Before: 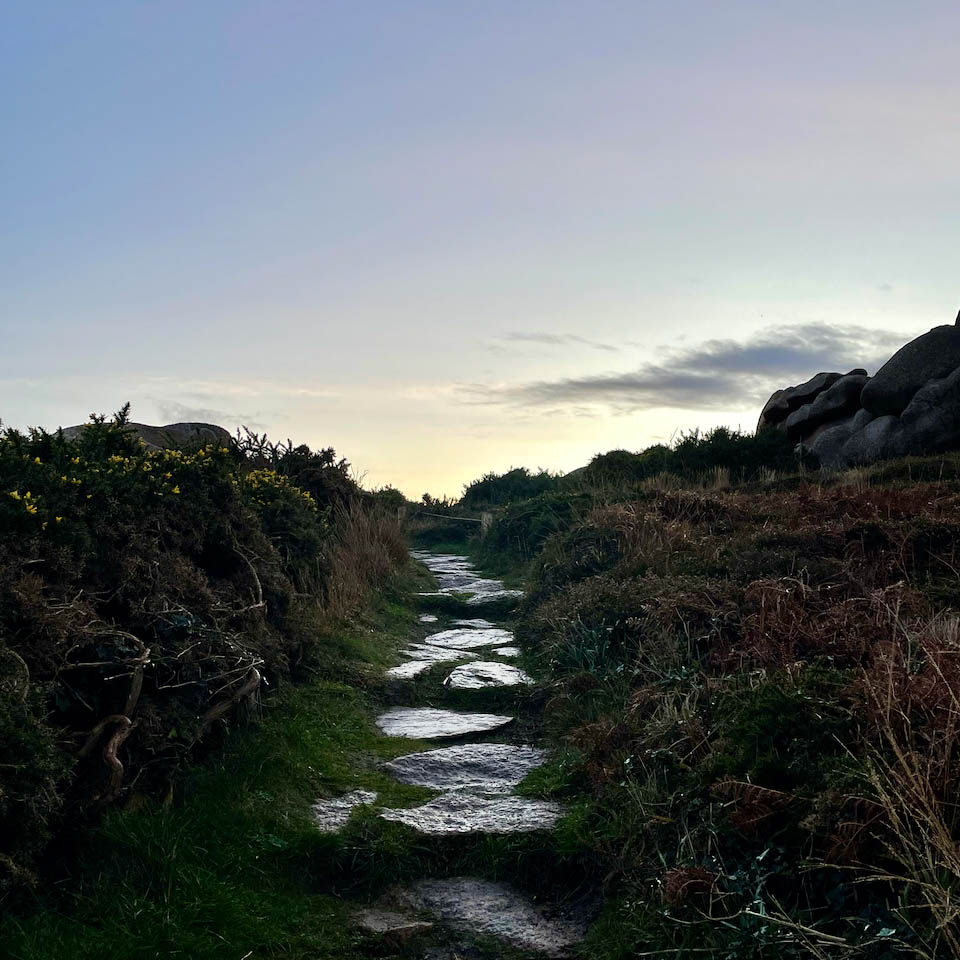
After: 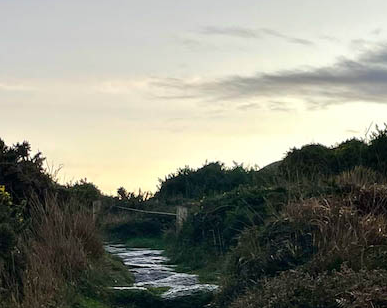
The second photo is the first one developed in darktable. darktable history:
crop: left 31.835%, top 31.965%, right 27.768%, bottom 35.938%
